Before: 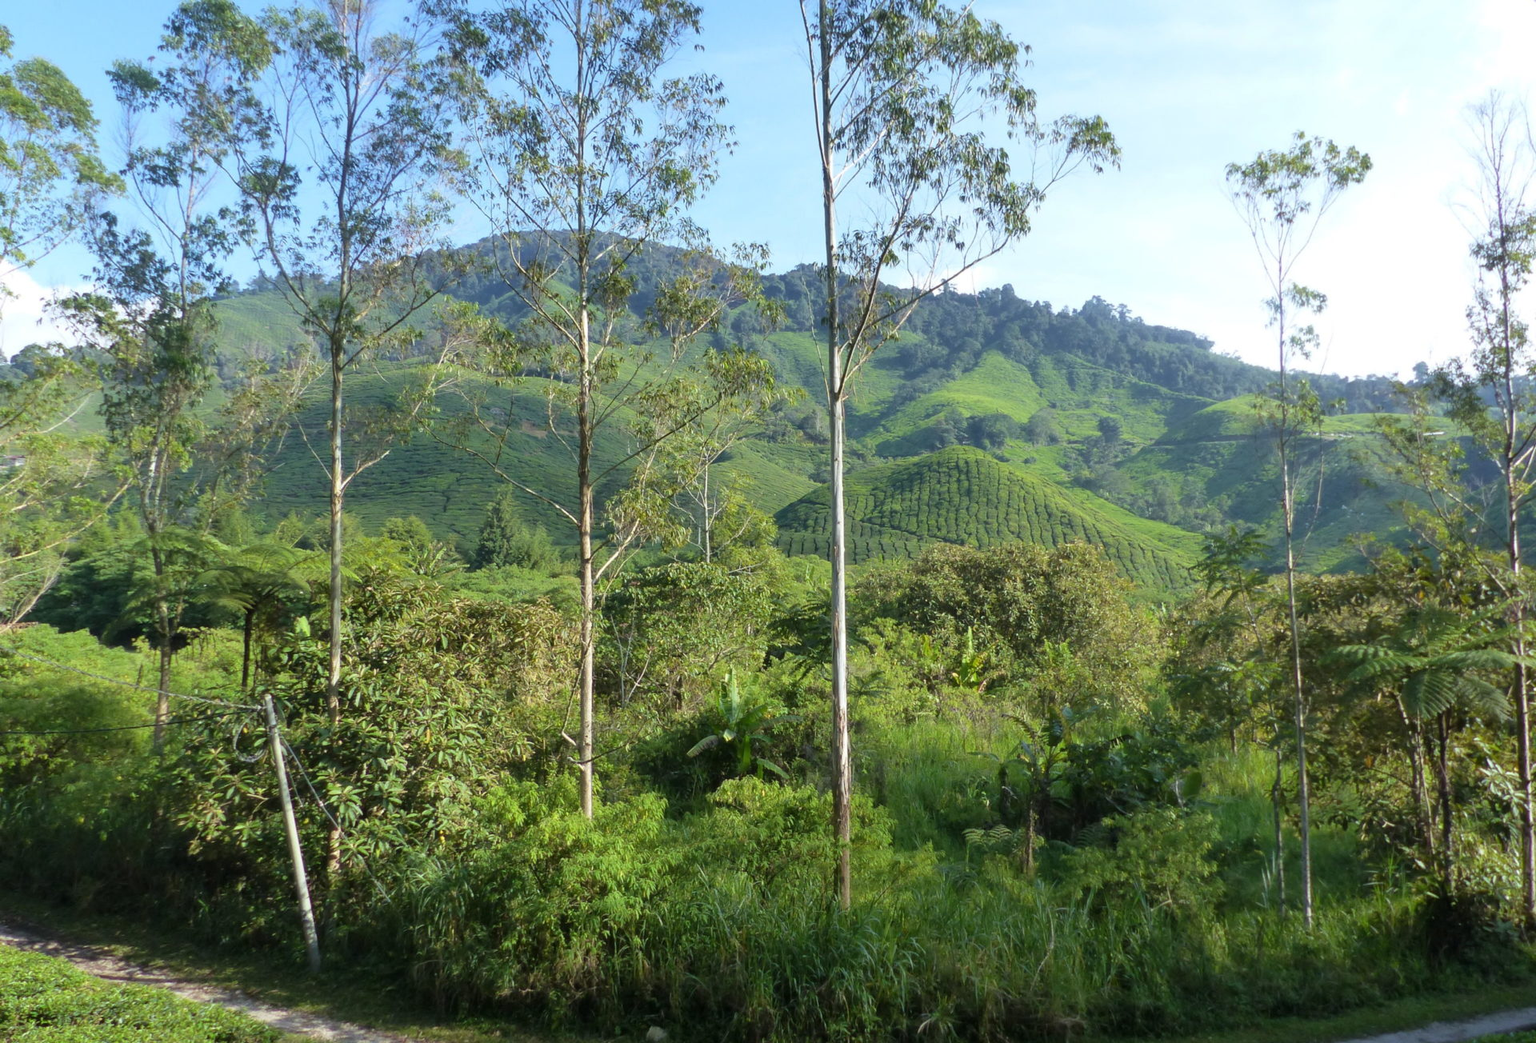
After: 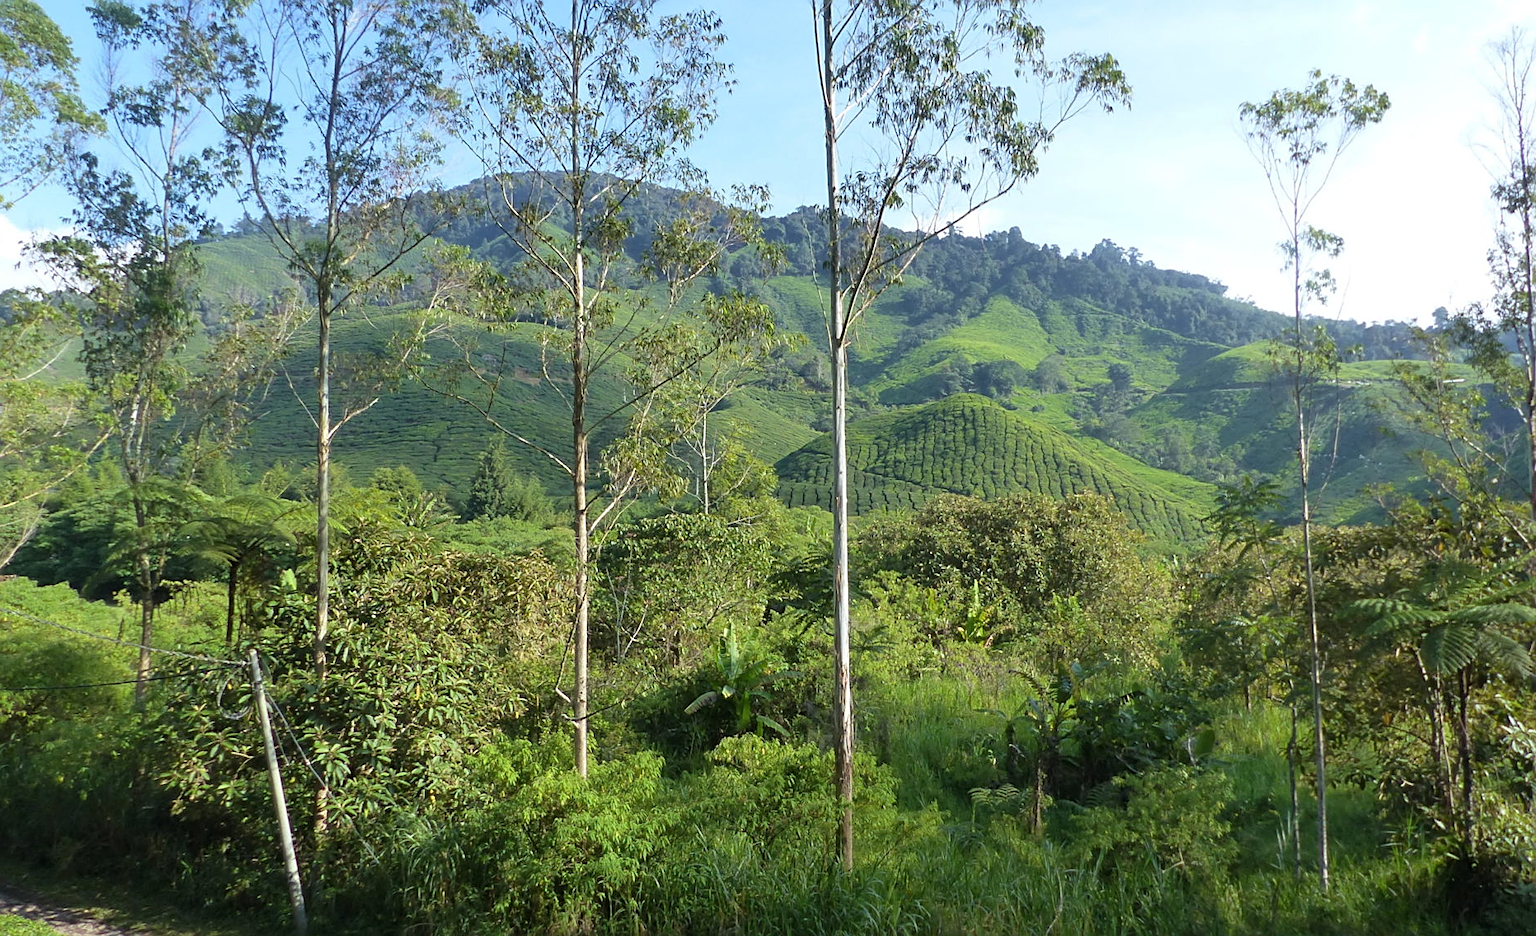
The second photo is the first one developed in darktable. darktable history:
crop: left 1.507%, top 6.147%, right 1.379%, bottom 6.637%
white balance: red 1, blue 1
sharpen: amount 0.55
